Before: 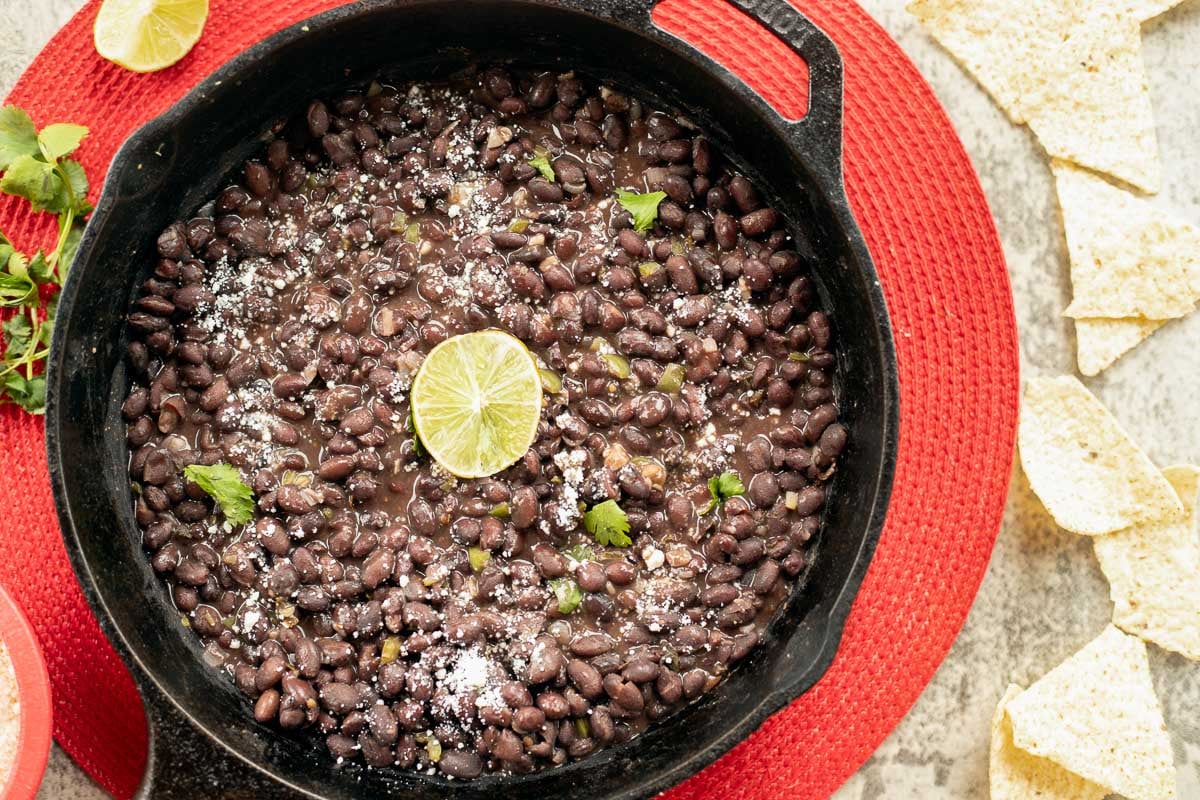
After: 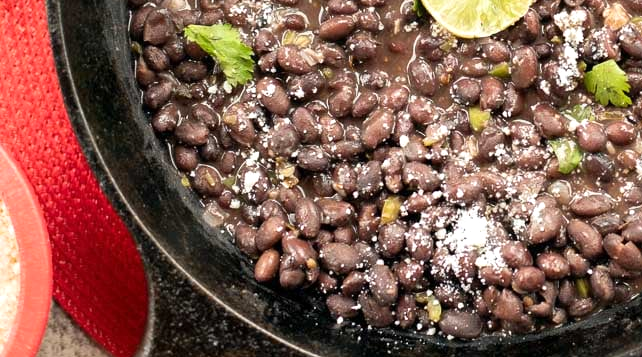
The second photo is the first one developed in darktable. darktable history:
exposure: exposure 0.204 EV, compensate exposure bias true, compensate highlight preservation false
crop and rotate: top 55.12%, right 46.456%, bottom 0.142%
